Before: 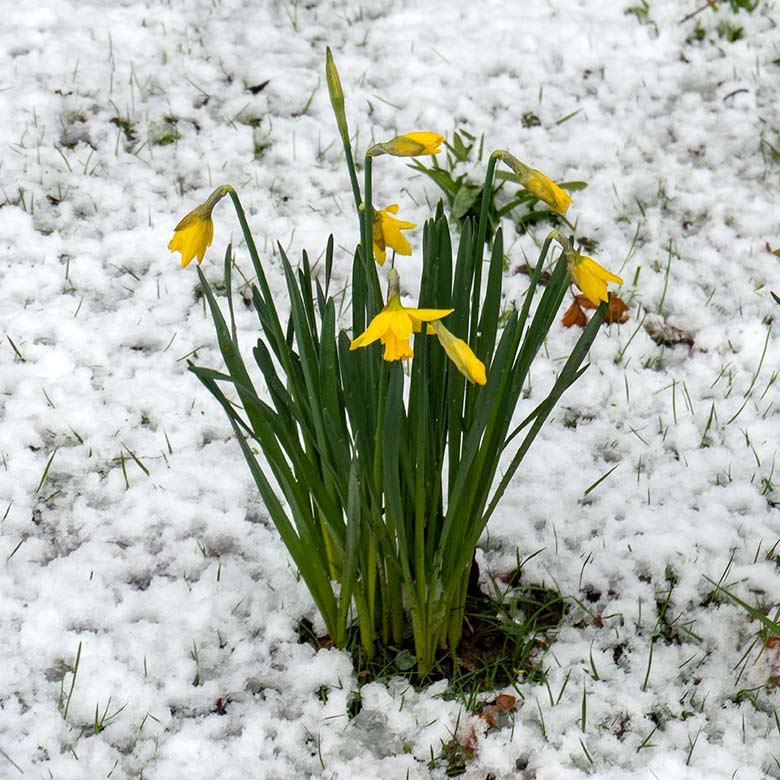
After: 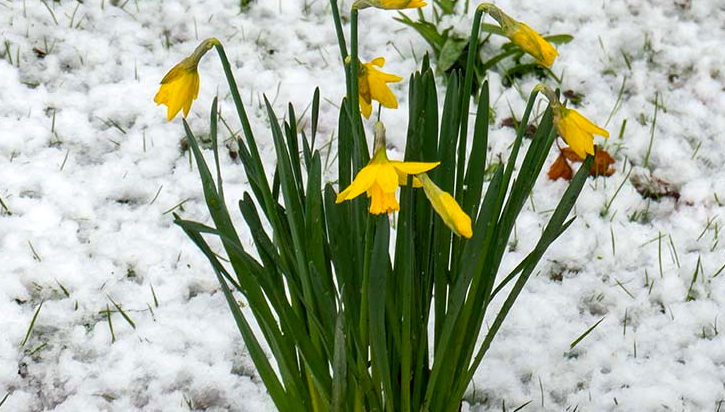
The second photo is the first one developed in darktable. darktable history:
contrast brightness saturation: contrast 0.045, saturation 0.161
crop: left 1.83%, top 18.897%, right 5.161%, bottom 28.227%
